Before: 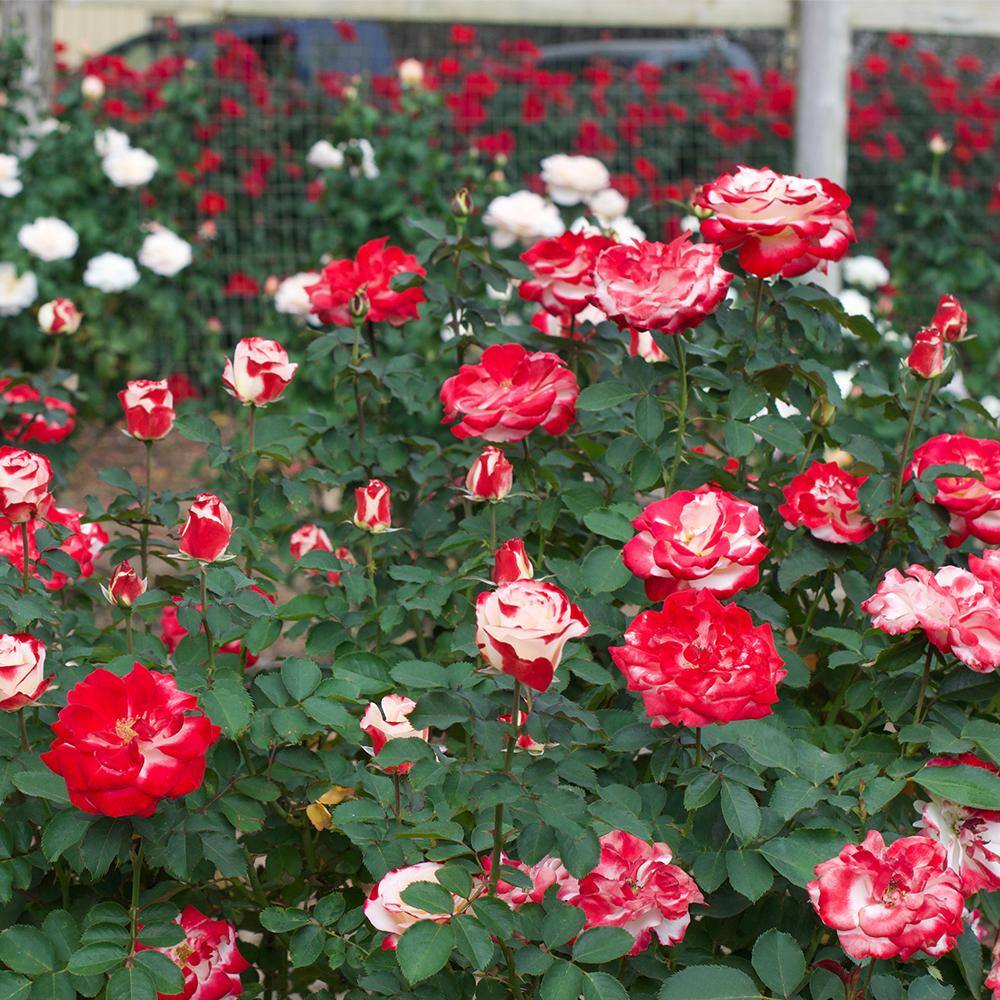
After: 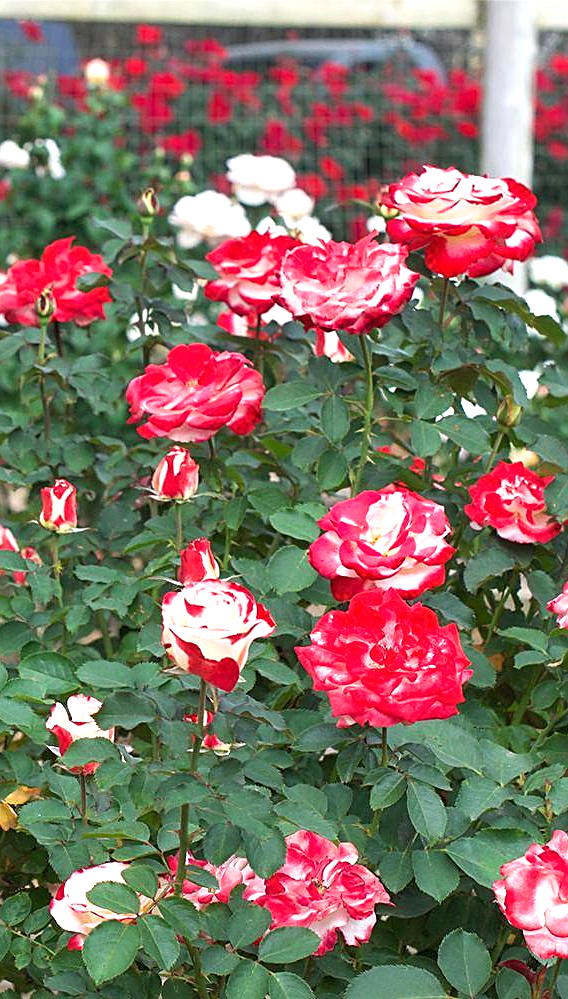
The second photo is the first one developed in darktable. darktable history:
sharpen: on, module defaults
crop: left 31.494%, top 0.001%, right 11.617%
exposure: exposure 0.73 EV, compensate highlight preservation false
